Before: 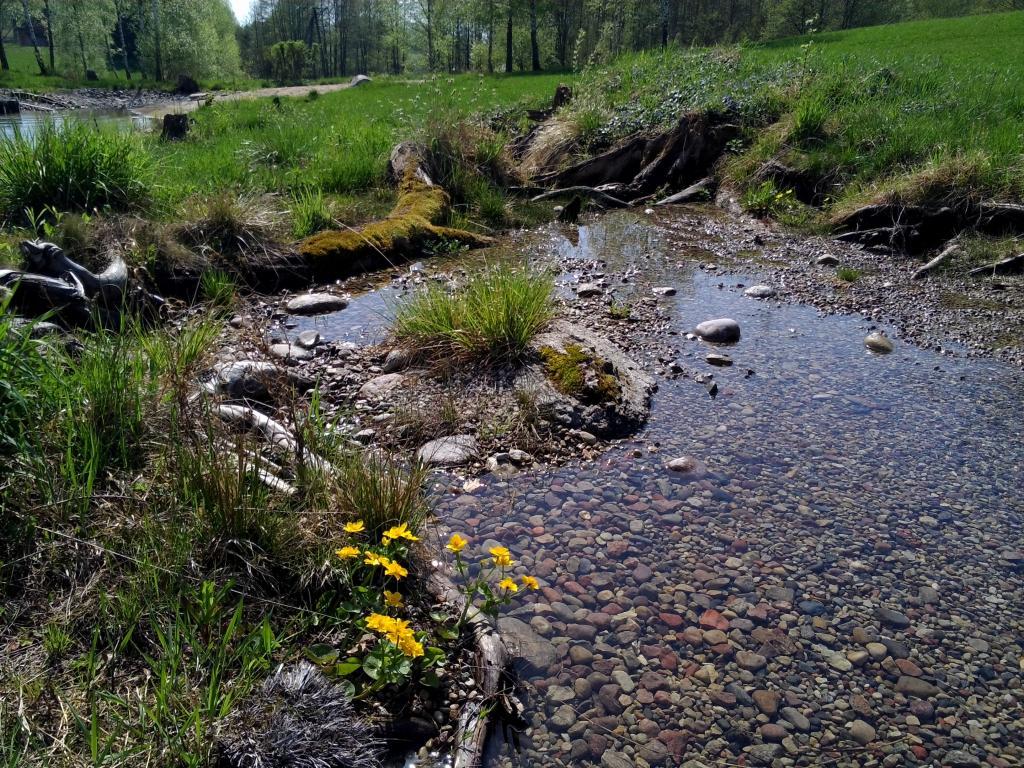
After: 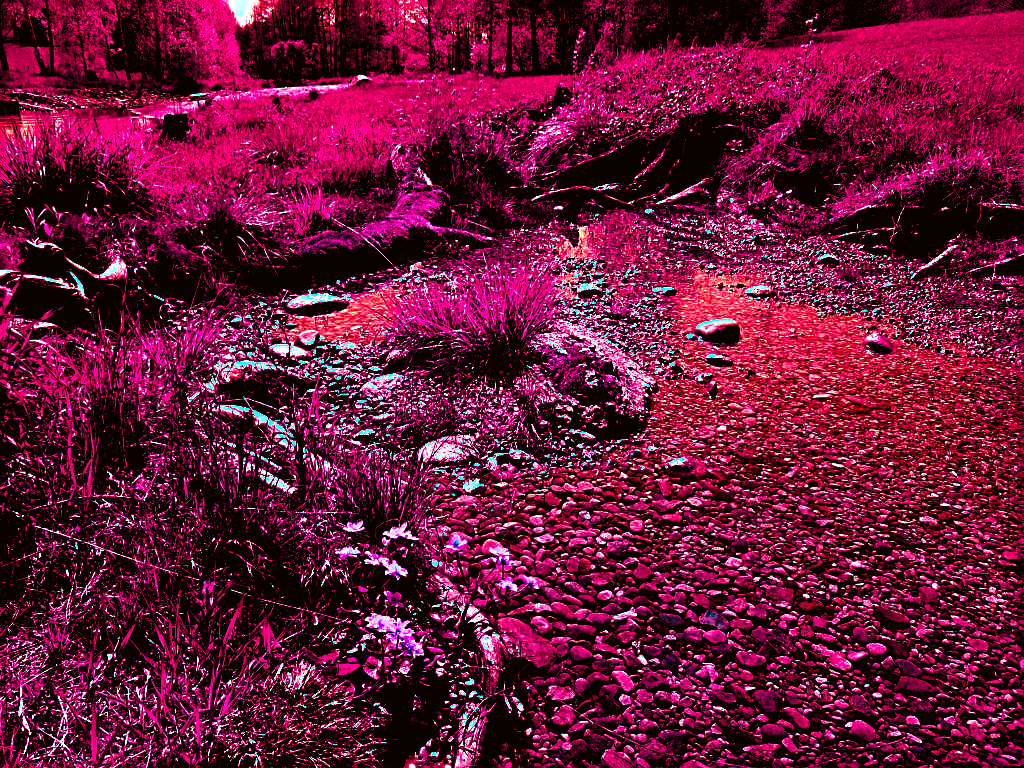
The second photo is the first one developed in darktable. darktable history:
color balance rgb: shadows lift › luminance -18.76%, shadows lift › chroma 35.44%, power › luminance -3.76%, power › hue 142.17°, highlights gain › chroma 7.5%, highlights gain › hue 184.75°, global offset › luminance -0.52%, global offset › chroma 0.91%, global offset › hue 173.36°, shadows fall-off 300%, white fulcrum 2 EV, highlights fall-off 300%, linear chroma grading › shadows 17.19%, linear chroma grading › highlights 61.12%, linear chroma grading › global chroma 50%, hue shift -150.52°, perceptual brilliance grading › global brilliance 12%, mask middle-gray fulcrum 100%, contrast gray fulcrum 38.43%, contrast 35.15%, saturation formula JzAzBz (2021)
levels: levels [0.031, 0.5, 0.969]
exposure: black level correction 0.001, exposure 0.5 EV, compensate exposure bias true, compensate highlight preservation false
sharpen: radius 2.584, amount 0.688
color correction: highlights a* -0.95, highlights b* 4.5, shadows a* 3.55
tone curve: curves: ch0 [(0, 0.003) (0.056, 0.041) (0.211, 0.187) (0.482, 0.519) (0.836, 0.864) (0.997, 0.984)]; ch1 [(0, 0) (0.276, 0.206) (0.393, 0.364) (0.482, 0.471) (0.506, 0.5) (0.523, 0.523) (0.572, 0.604) (0.635, 0.665) (0.695, 0.759) (1, 1)]; ch2 [(0, 0) (0.438, 0.456) (0.473, 0.47) (0.503, 0.503) (0.536, 0.527) (0.562, 0.584) (0.612, 0.61) (0.679, 0.72) (1, 1)], color space Lab, independent channels, preserve colors none
